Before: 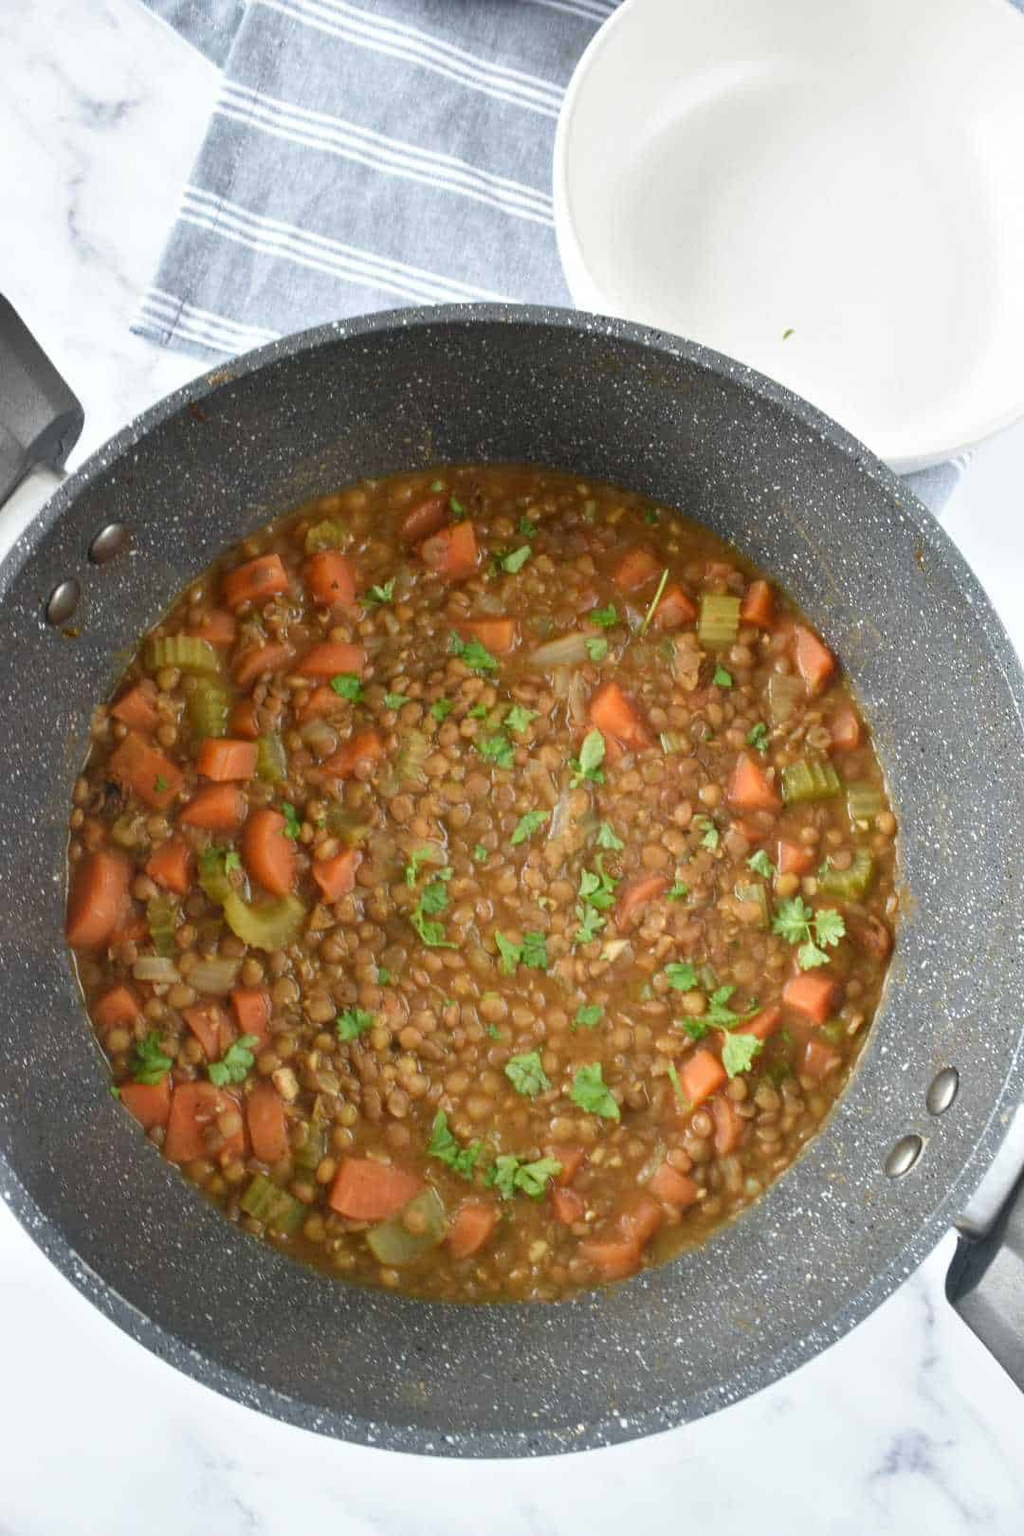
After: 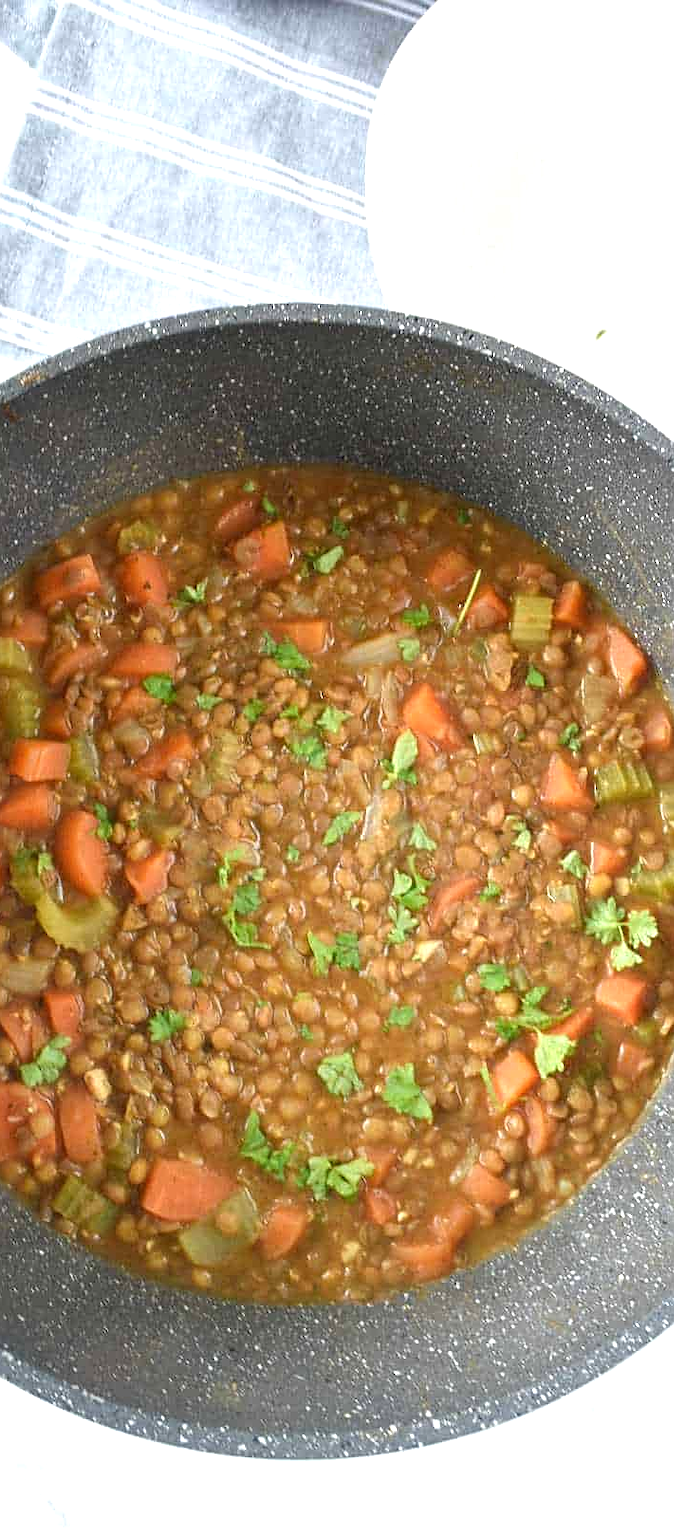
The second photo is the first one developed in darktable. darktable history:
crop and rotate: left 18.403%, right 15.681%
sharpen: on, module defaults
exposure: exposure 0.512 EV, compensate highlight preservation false
